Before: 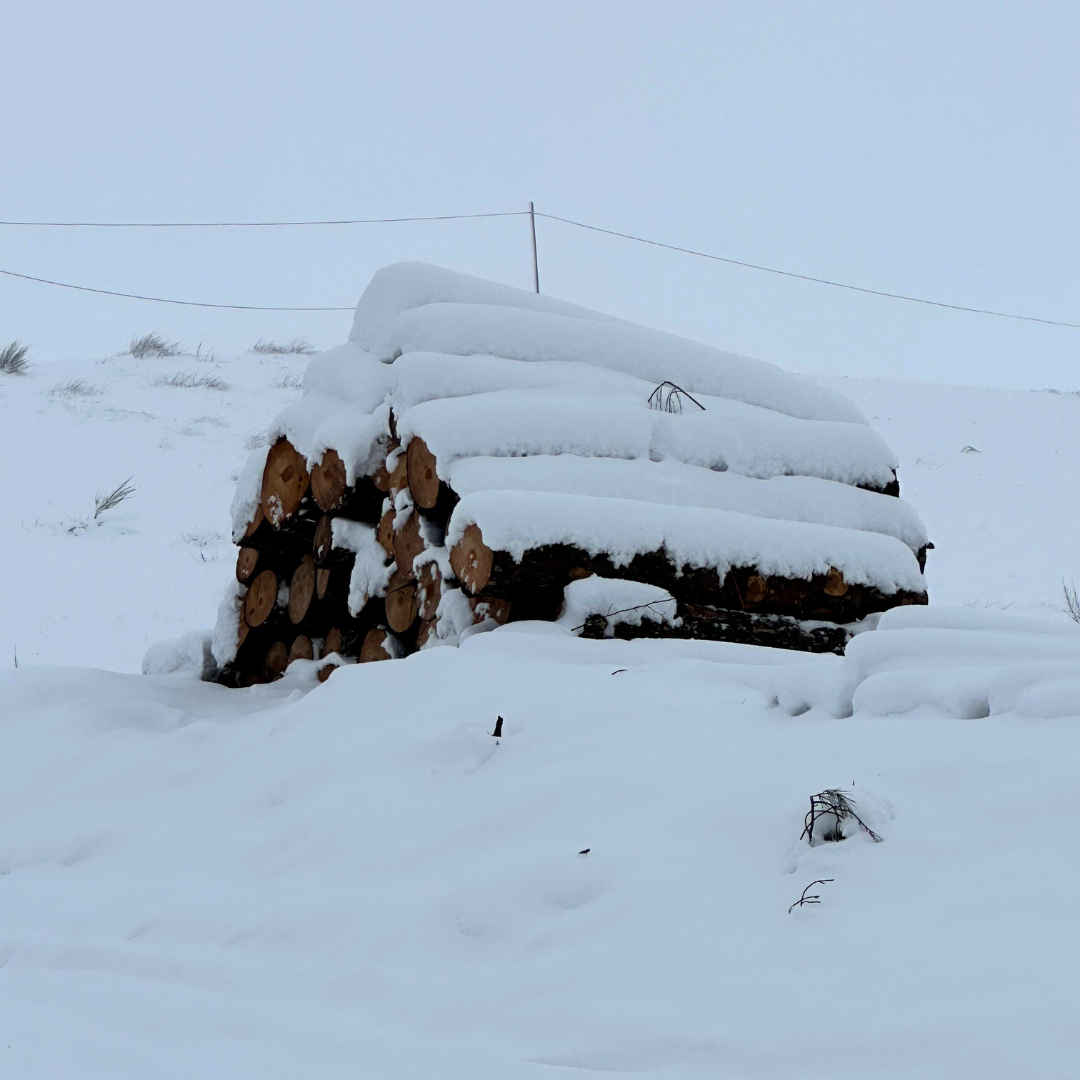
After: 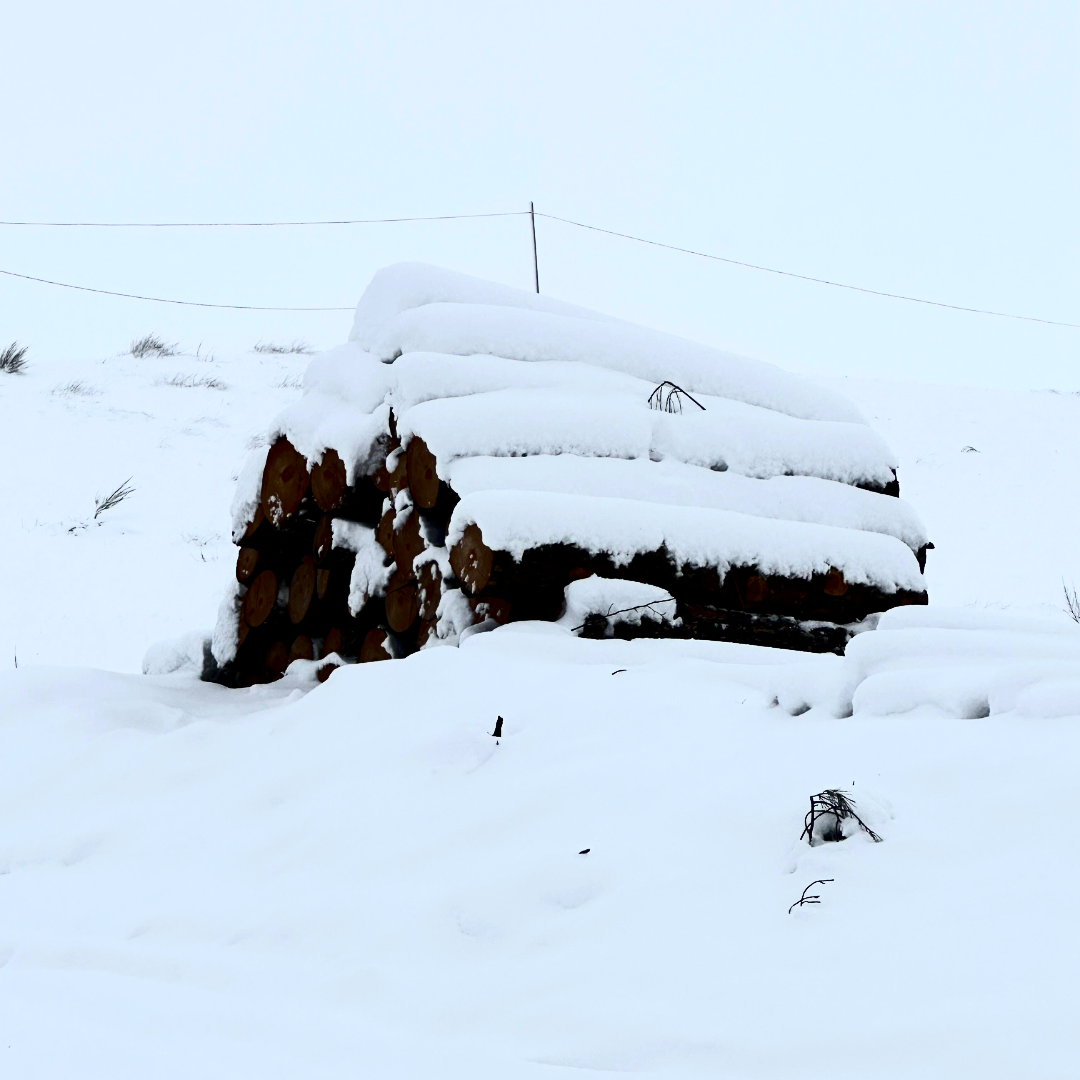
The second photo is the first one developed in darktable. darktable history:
contrast brightness saturation: contrast 0.5, saturation -0.1
exposure: compensate highlight preservation false
